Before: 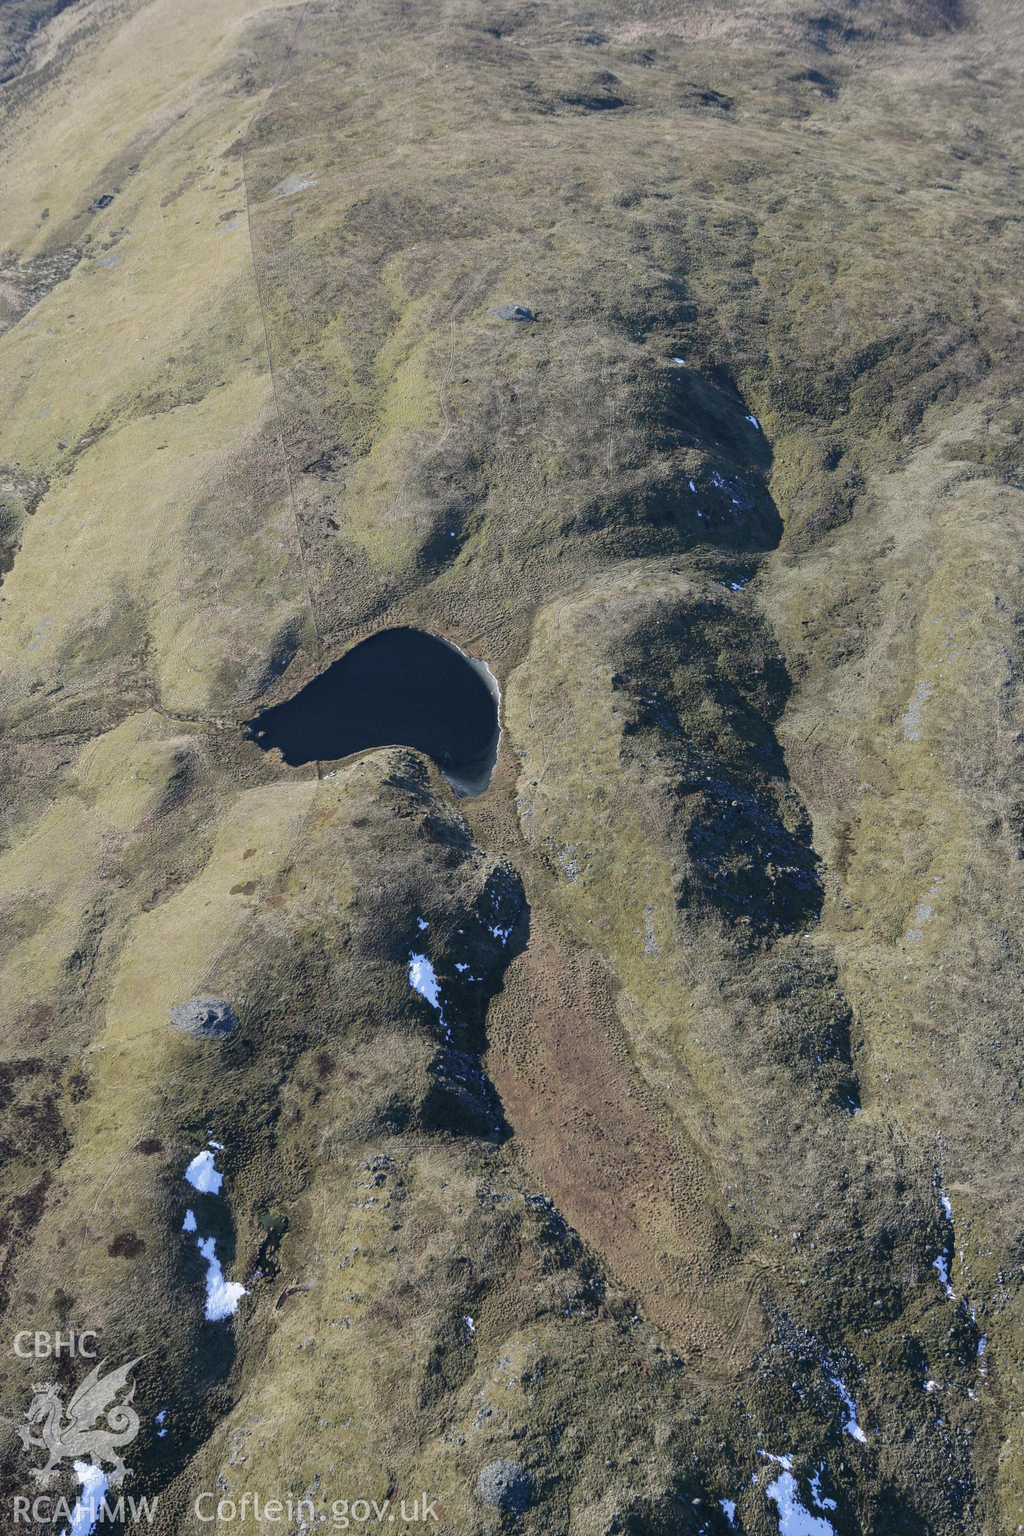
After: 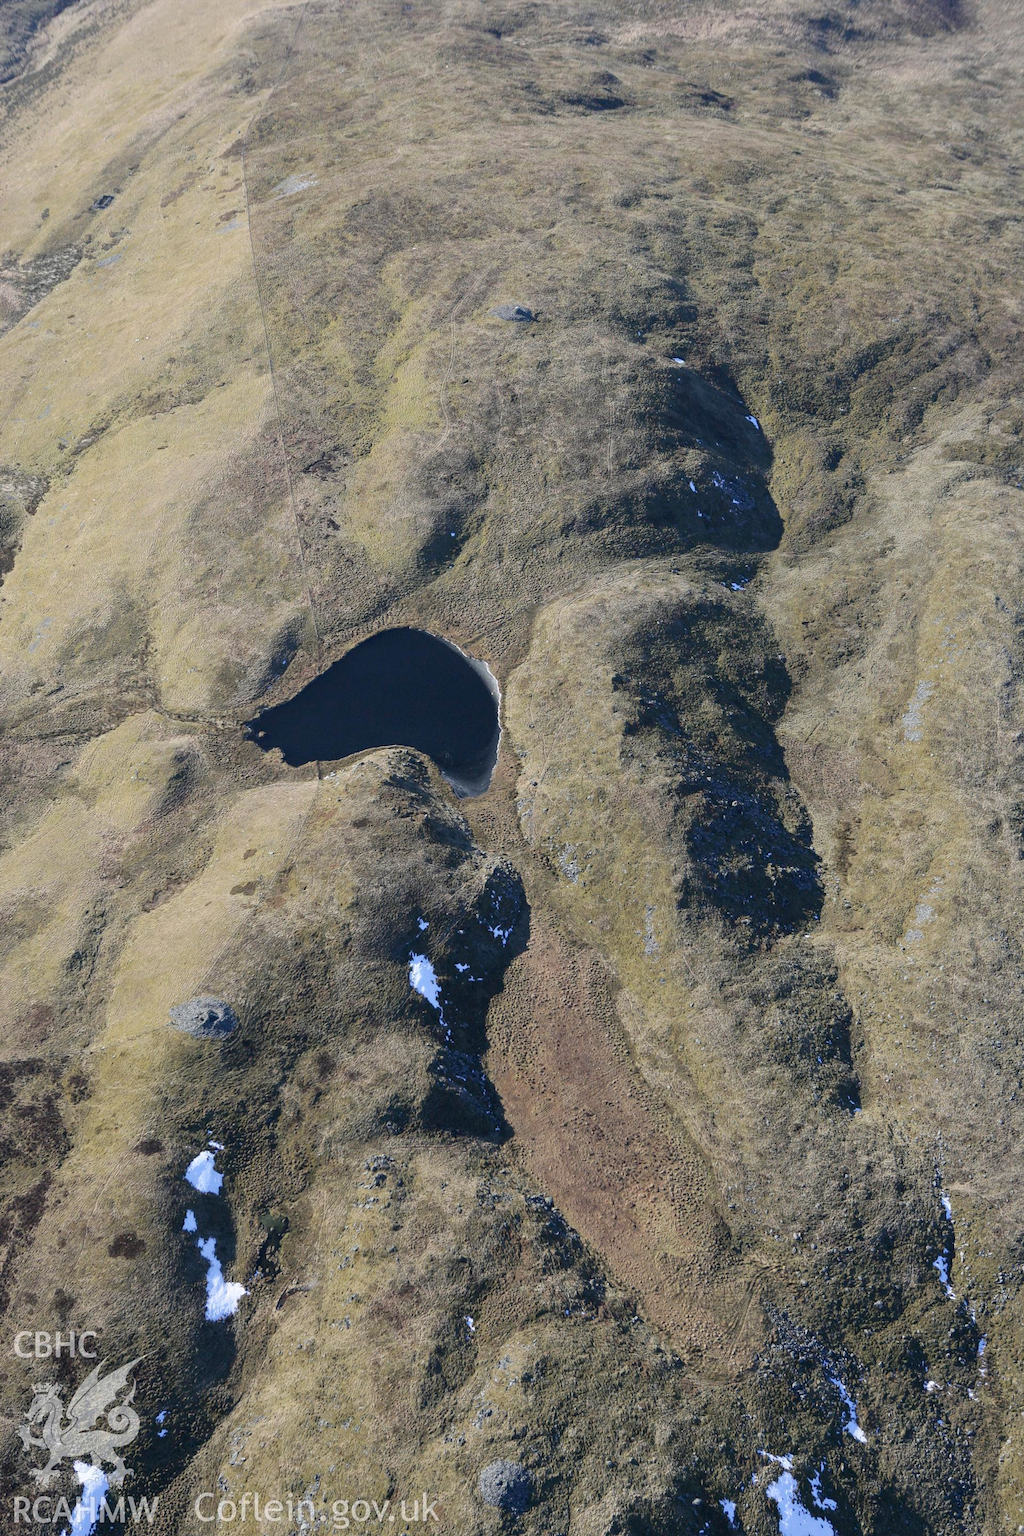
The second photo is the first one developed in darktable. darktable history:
tone curve: curves: ch0 [(0, 0) (0.003, 0.003) (0.011, 0.011) (0.025, 0.026) (0.044, 0.046) (0.069, 0.071) (0.1, 0.103) (0.136, 0.14) (0.177, 0.183) (0.224, 0.231) (0.277, 0.286) (0.335, 0.346) (0.399, 0.412) (0.468, 0.483) (0.543, 0.56) (0.623, 0.643) (0.709, 0.732) (0.801, 0.826) (0.898, 0.917) (1, 1)], color space Lab, linked channels, preserve colors none
